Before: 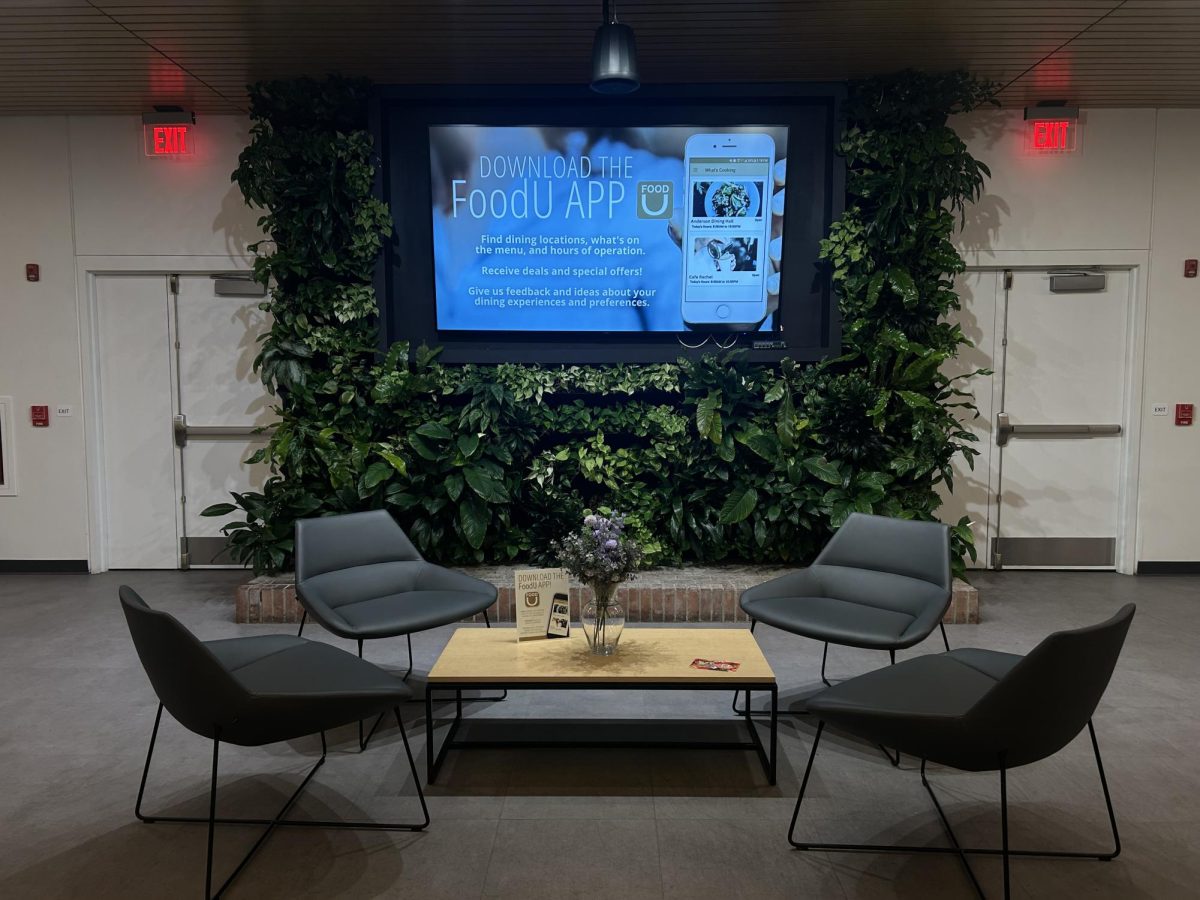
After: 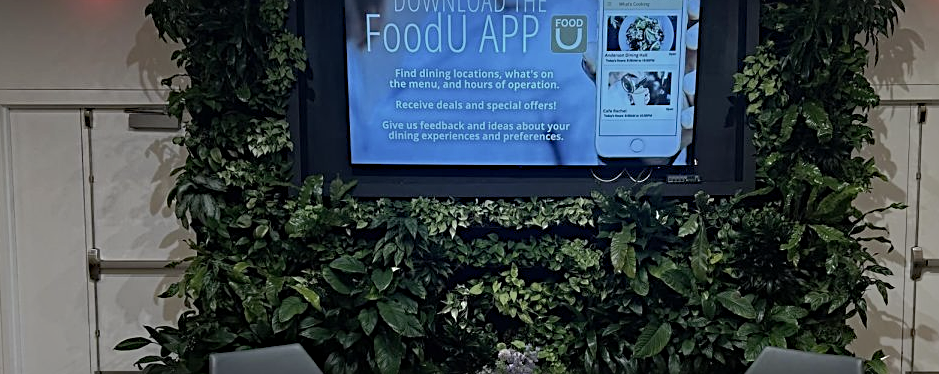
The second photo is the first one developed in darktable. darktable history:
shadows and highlights: shadows 40.18, highlights -59.66
exposure: exposure -0.156 EV, compensate highlight preservation false
tone curve: curves: ch0 [(0, 0) (0.003, 0.003) (0.011, 0.011) (0.025, 0.024) (0.044, 0.043) (0.069, 0.068) (0.1, 0.097) (0.136, 0.133) (0.177, 0.173) (0.224, 0.219) (0.277, 0.27) (0.335, 0.327) (0.399, 0.39) (0.468, 0.457) (0.543, 0.545) (0.623, 0.625) (0.709, 0.71) (0.801, 0.801) (0.898, 0.898) (1, 1)], color space Lab, independent channels, preserve colors none
crop: left 7.17%, top 18.542%, right 14.498%, bottom 39.826%
haze removal: compatibility mode true, adaptive false
sharpen: radius 2.766
contrast brightness saturation: contrast 0.065, brightness -0.006, saturation -0.214
